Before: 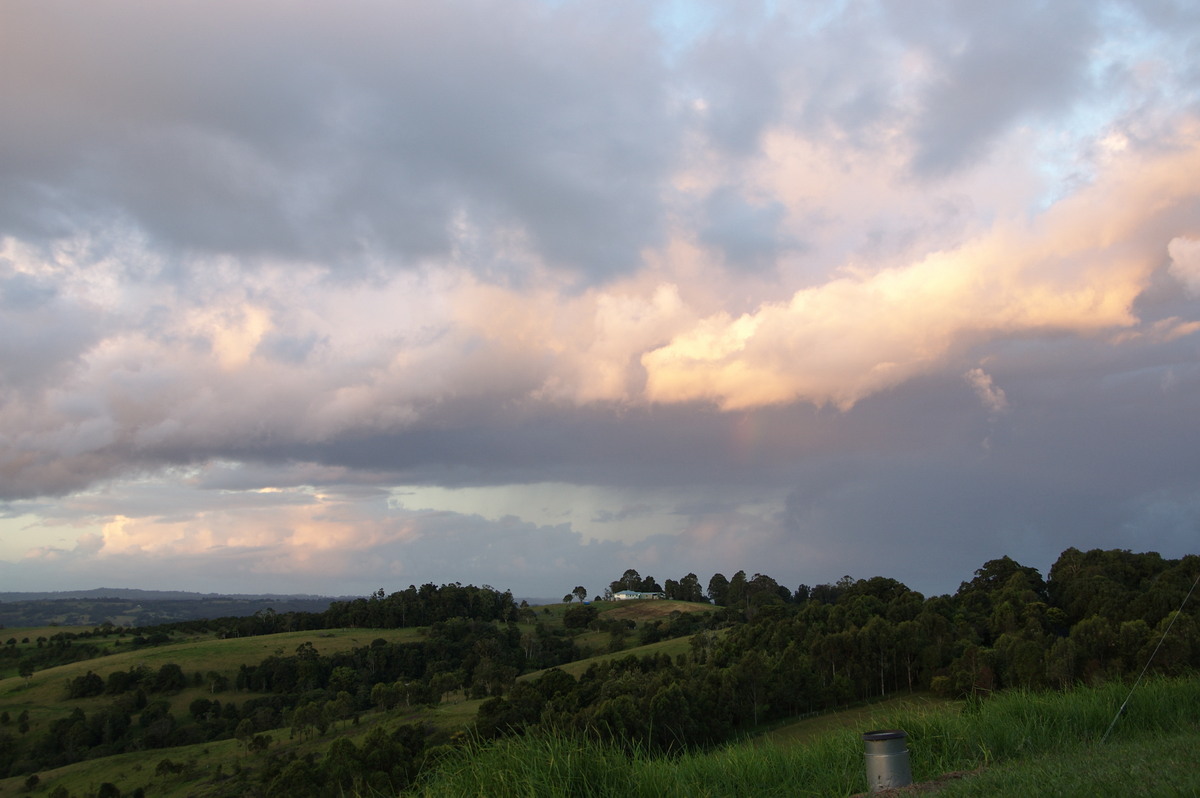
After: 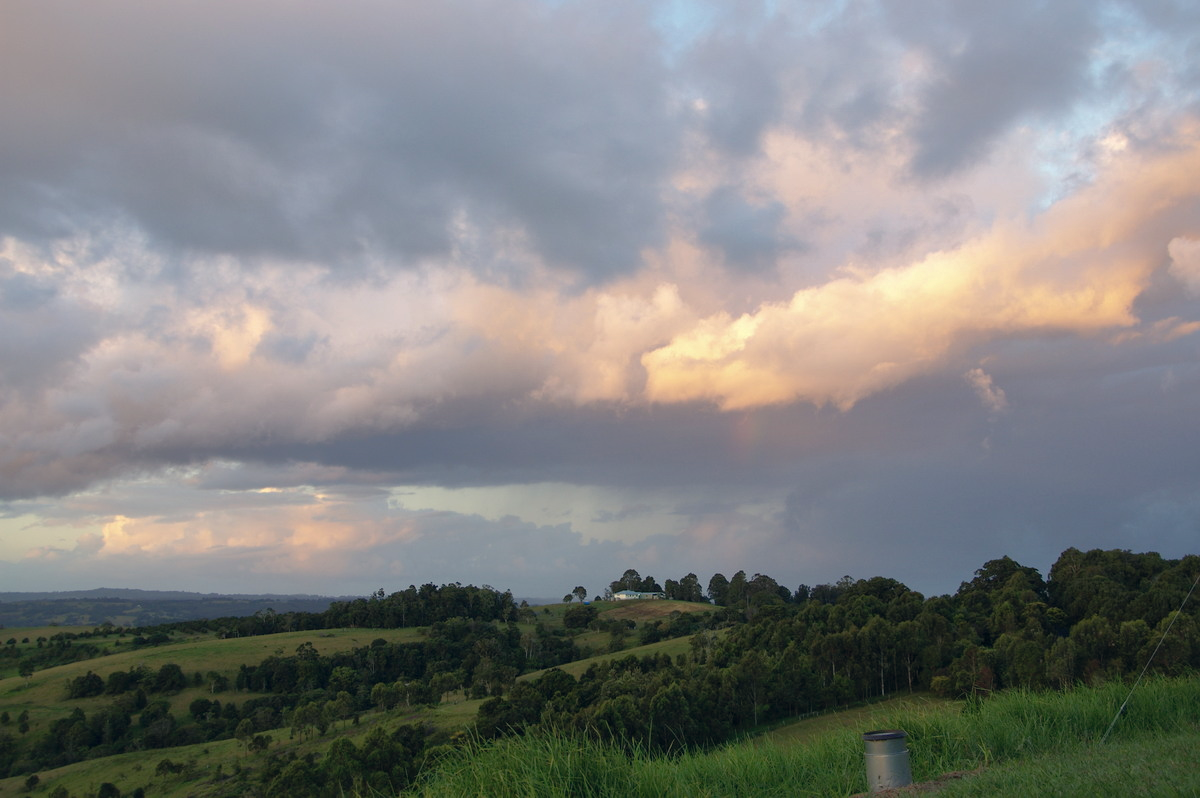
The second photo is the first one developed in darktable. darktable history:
shadows and highlights: on, module defaults
color correction: highlights a* 0.235, highlights b* 2.64, shadows a* -1.25, shadows b* -4.81
